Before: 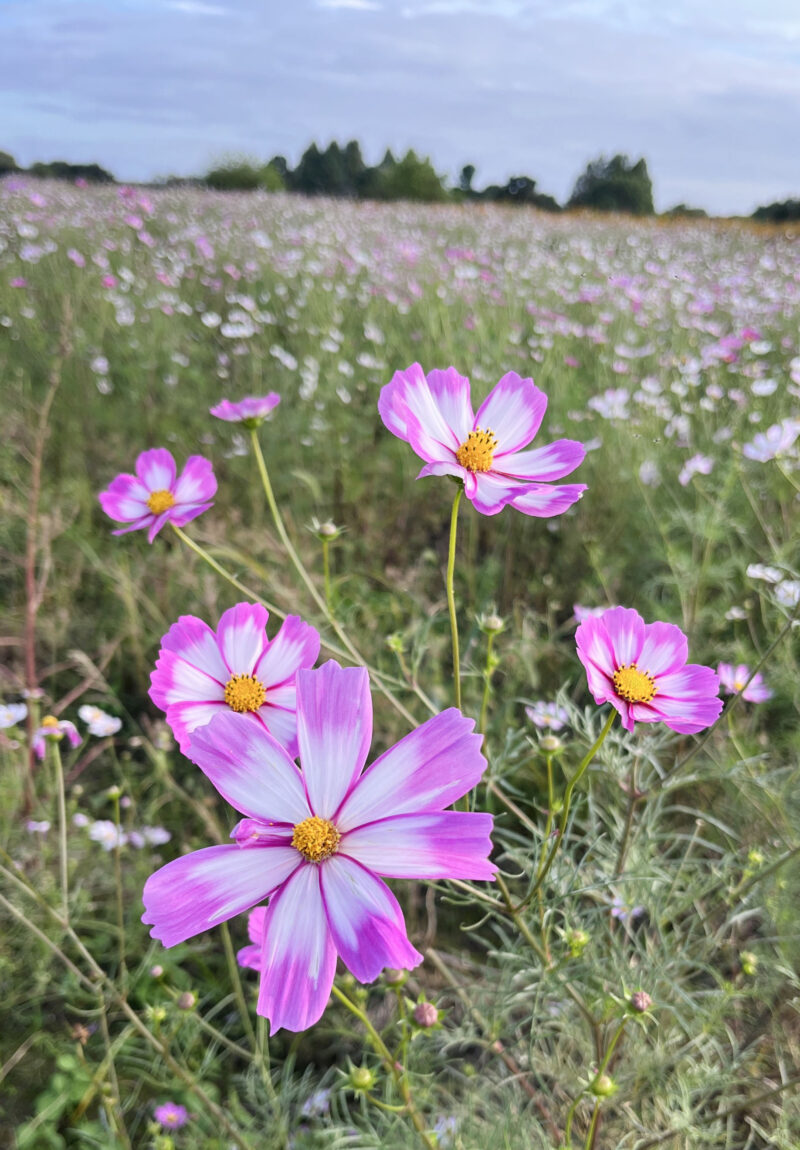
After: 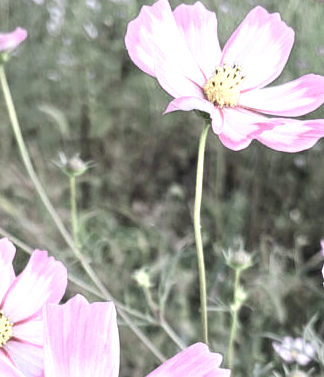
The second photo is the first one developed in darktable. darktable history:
color zones: curves: ch0 [(0.25, 0.667) (0.758, 0.368)]; ch1 [(0.215, 0.245) (0.761, 0.373)]; ch2 [(0.247, 0.554) (0.761, 0.436)]
base curve: curves: ch0 [(0, 0) (0.283, 0.295) (1, 1)], preserve colors none
color correction: highlights a* -0.636, highlights b* -9.1
crop: left 31.729%, top 31.765%, right 27.671%, bottom 35.387%
